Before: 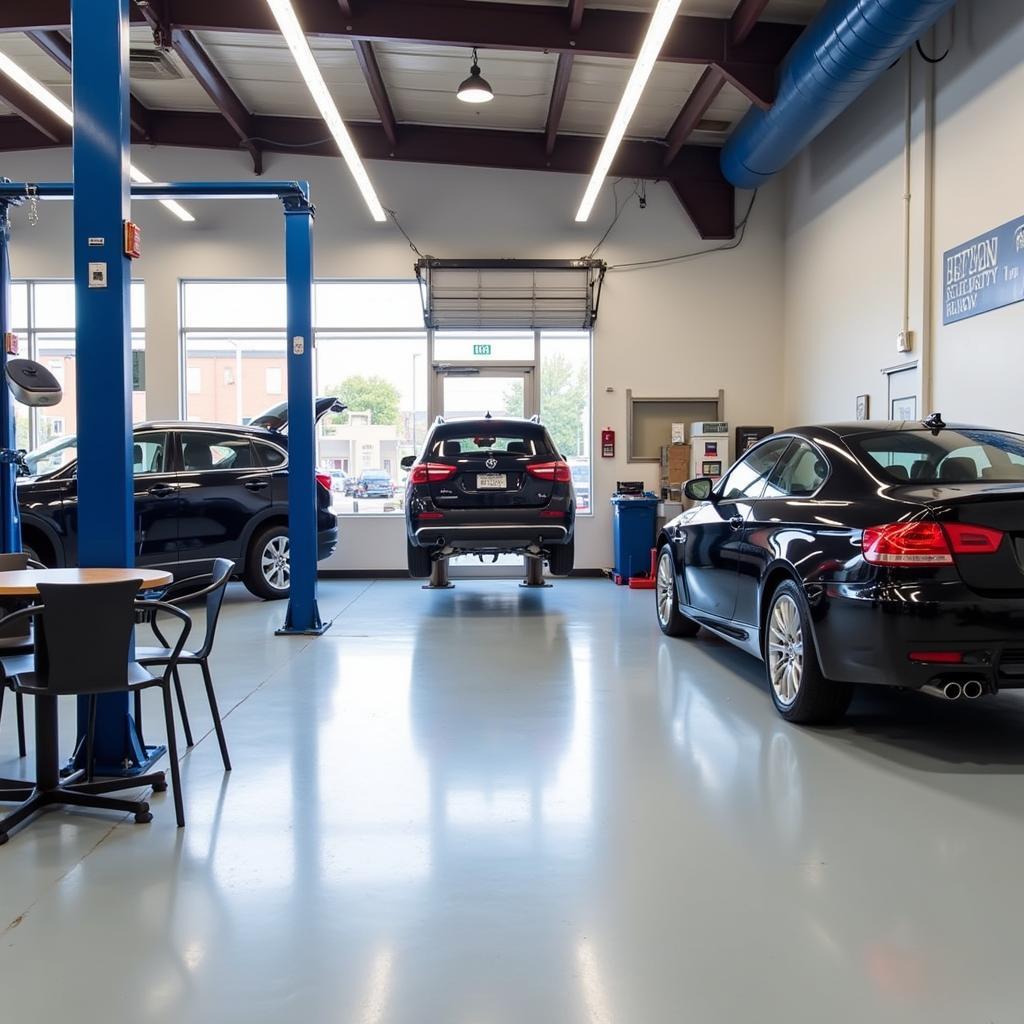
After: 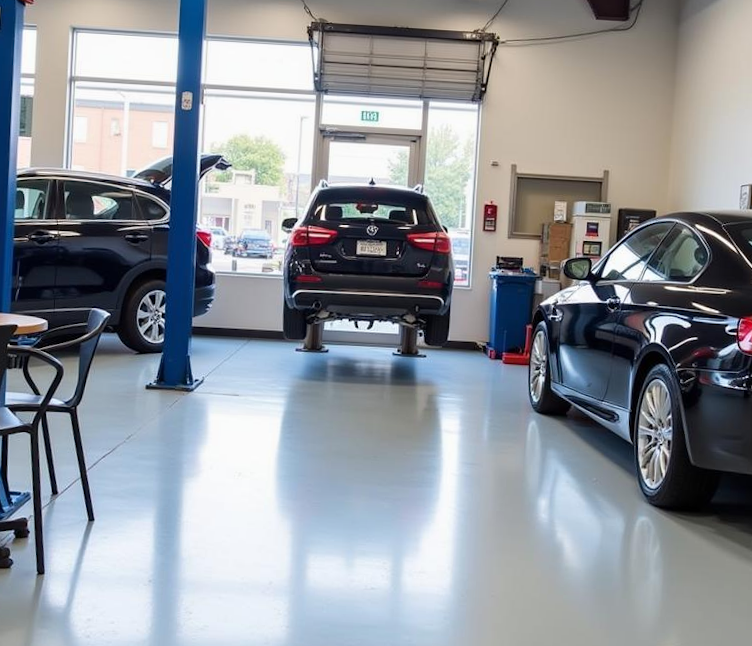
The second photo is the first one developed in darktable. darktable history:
tone equalizer: on, module defaults
crop and rotate: angle -3.45°, left 9.735%, top 21.111%, right 12.49%, bottom 12.084%
exposure: exposure -0.041 EV, compensate highlight preservation false
